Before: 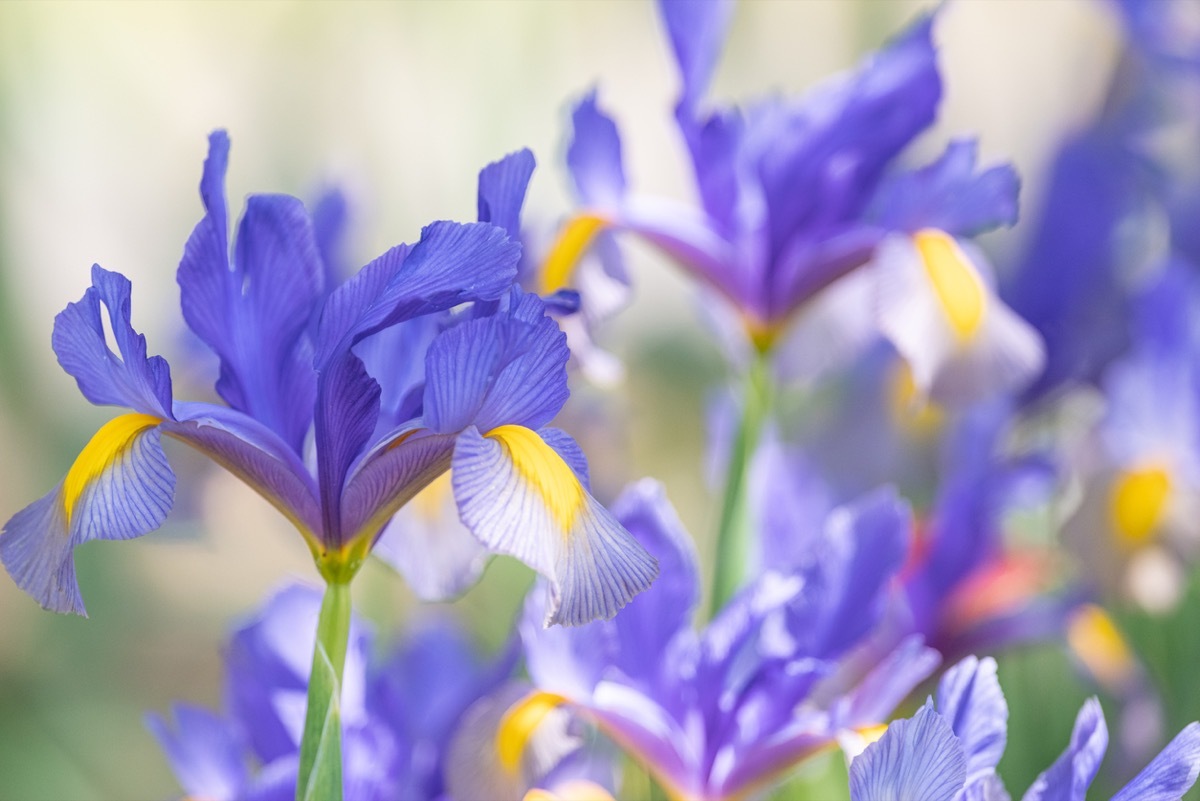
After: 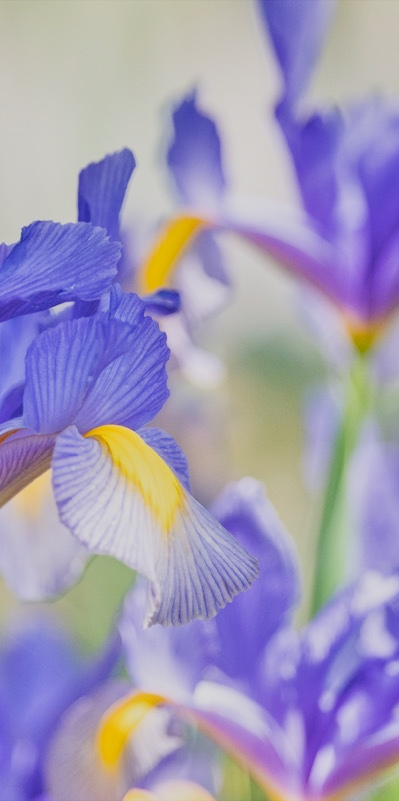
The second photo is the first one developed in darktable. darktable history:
tone equalizer: -8 EV 2 EV, -7 EV 2 EV, -6 EV 2 EV, -5 EV 2 EV, -4 EV 2 EV, -3 EV 1.5 EV, -2 EV 1 EV, -1 EV 0.5 EV
shadows and highlights: soften with gaussian
filmic rgb: black relative exposure -7.65 EV, hardness 4.02, contrast 1.1, highlights saturation mix -30%
crop: left 33.36%, right 33.36%
